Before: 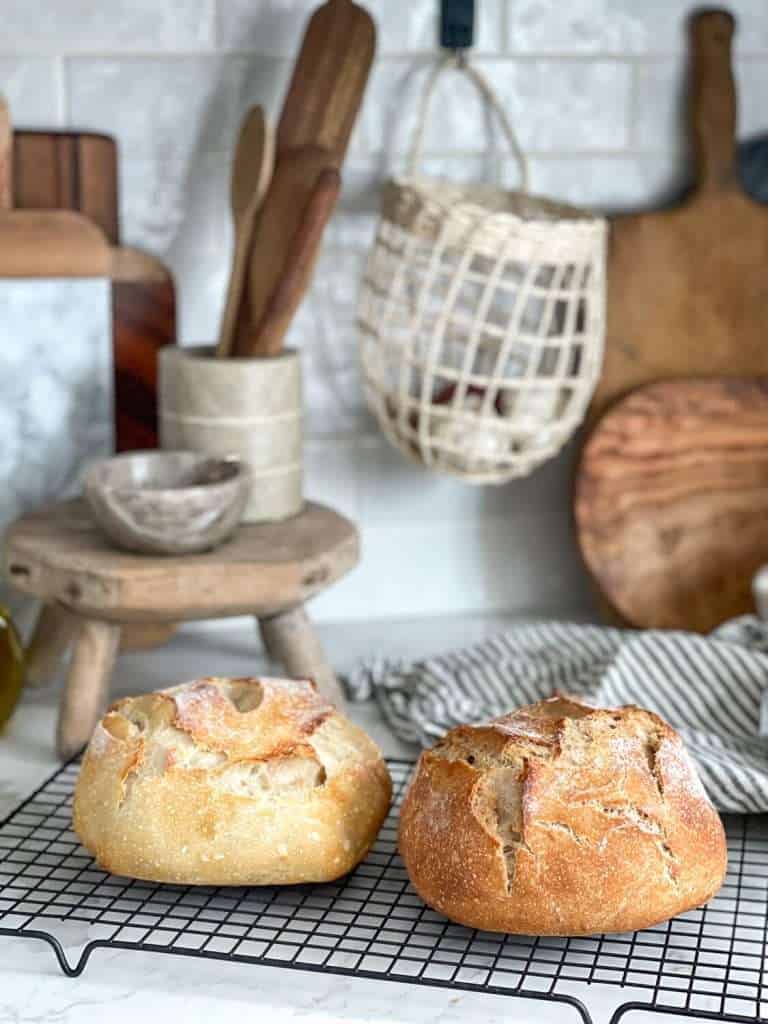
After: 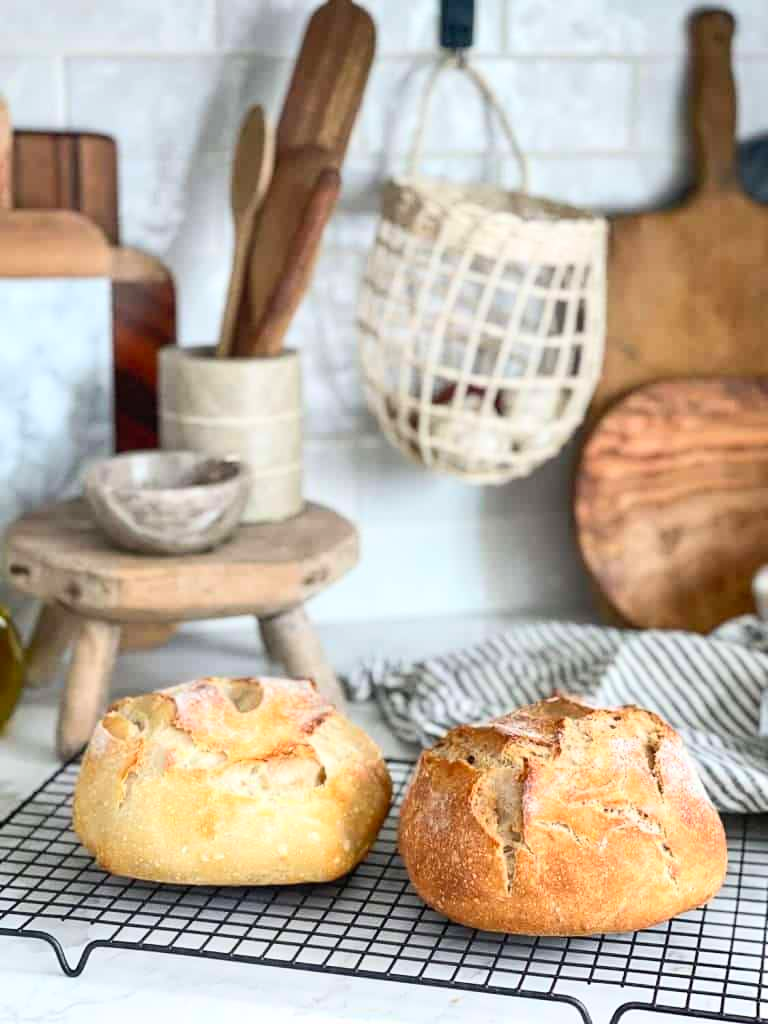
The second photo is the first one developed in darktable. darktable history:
contrast brightness saturation: contrast 0.199, brightness 0.163, saturation 0.228
